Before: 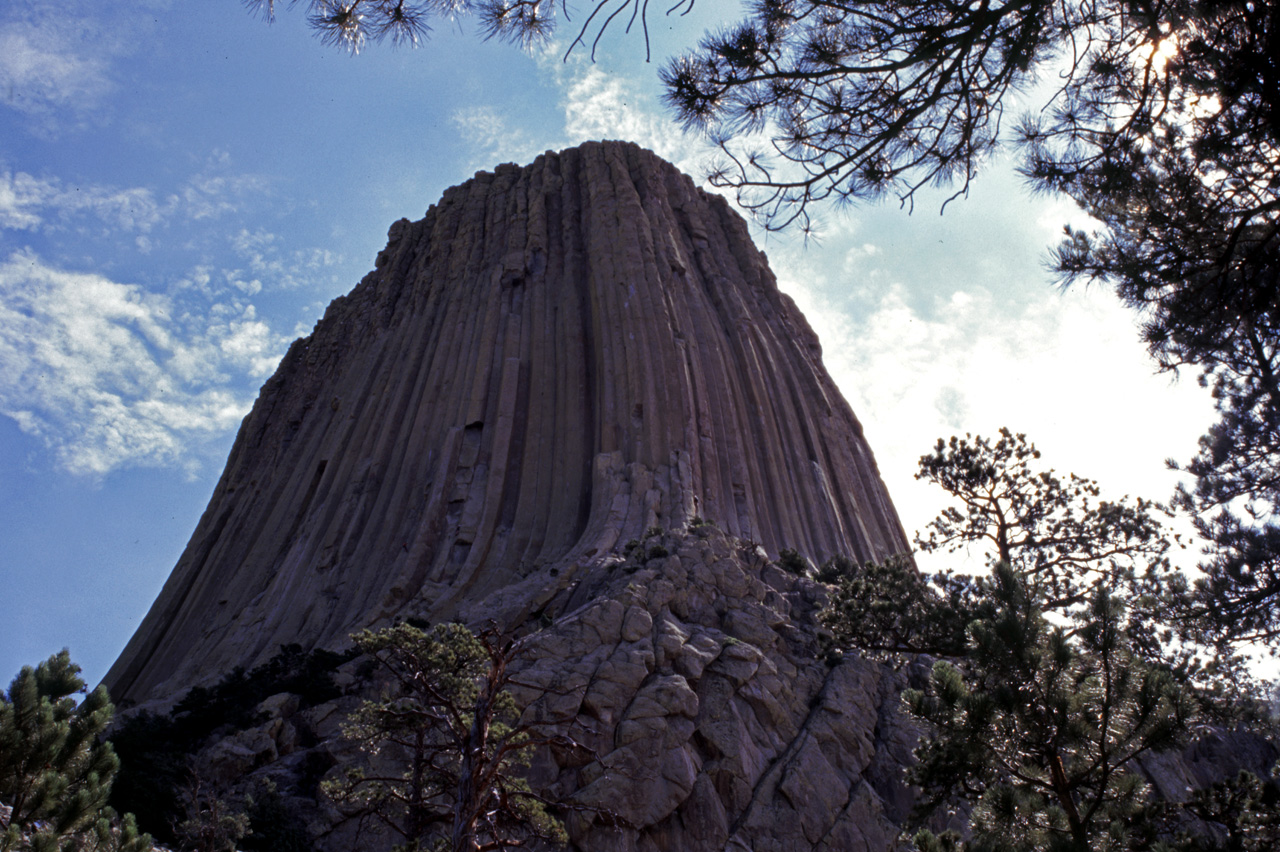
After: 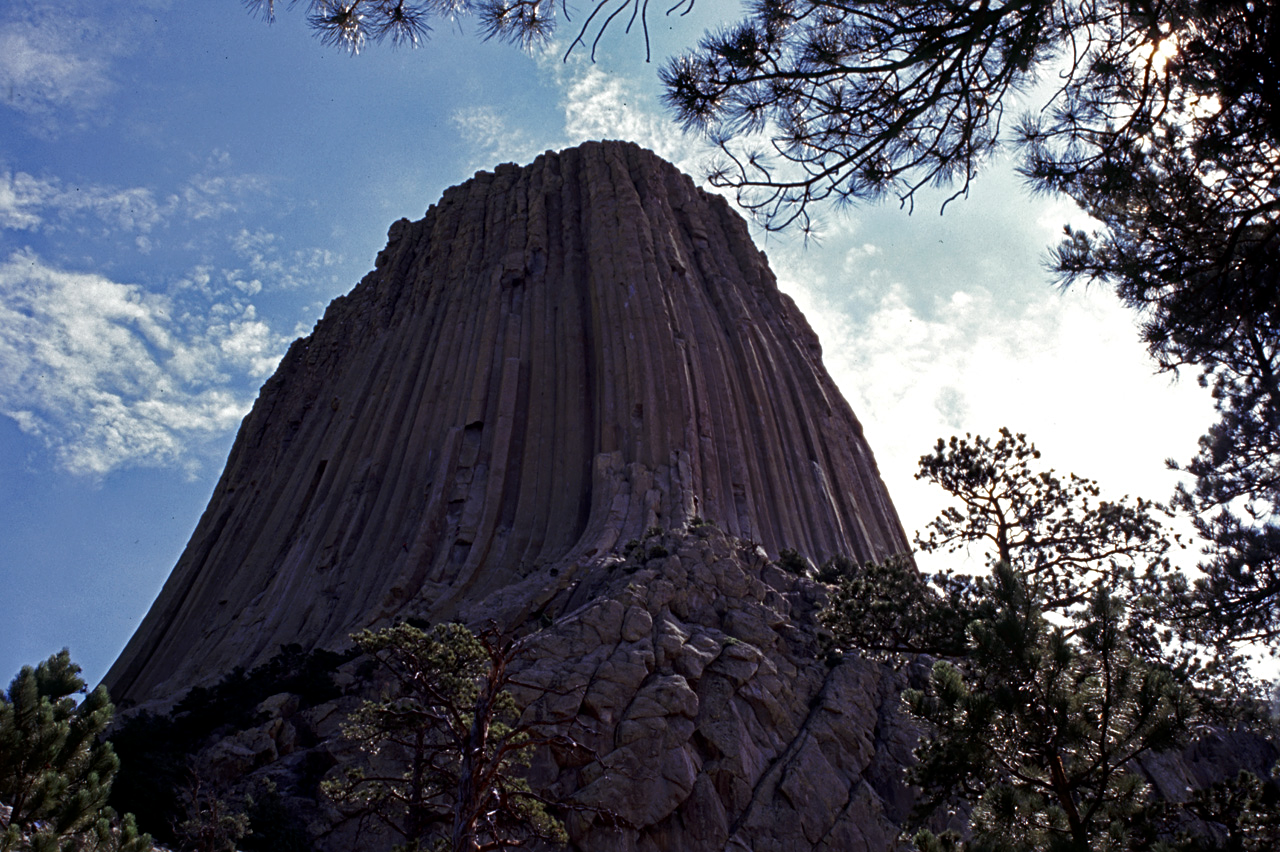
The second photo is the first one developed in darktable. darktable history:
sharpen: radius 2.529, amount 0.323
contrast brightness saturation: brightness -0.09
